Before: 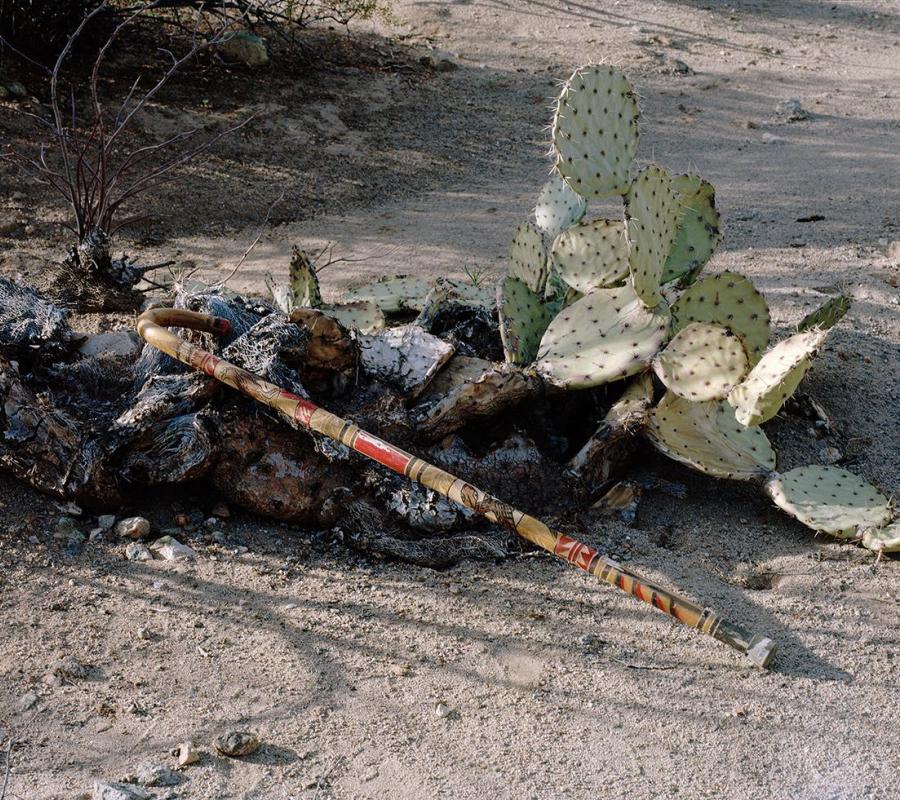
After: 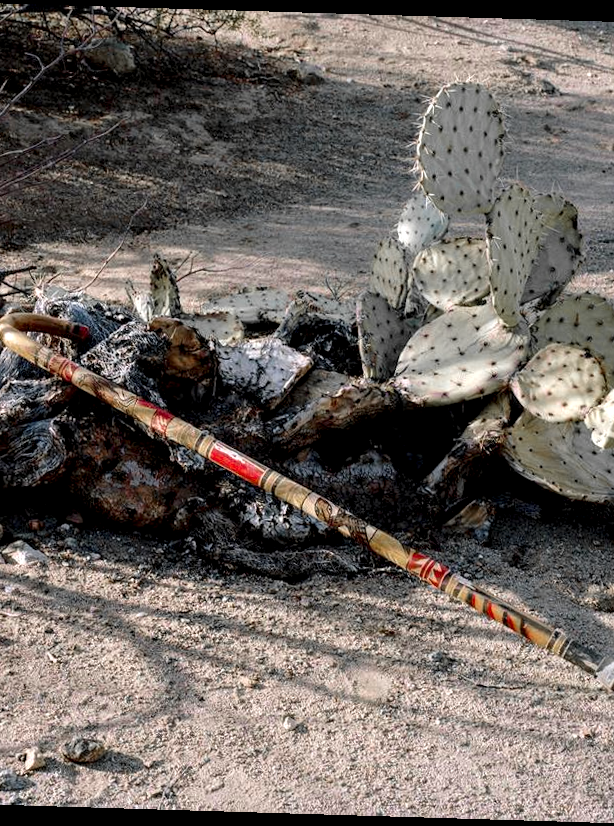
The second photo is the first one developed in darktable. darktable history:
local contrast: detail 135%, midtone range 0.75
rotate and perspective: rotation 1.72°, automatic cropping off
crop: left 16.899%, right 16.556%
color zones: curves: ch1 [(0, 0.679) (0.143, 0.647) (0.286, 0.261) (0.378, -0.011) (0.571, 0.396) (0.714, 0.399) (0.857, 0.406) (1, 0.679)]
